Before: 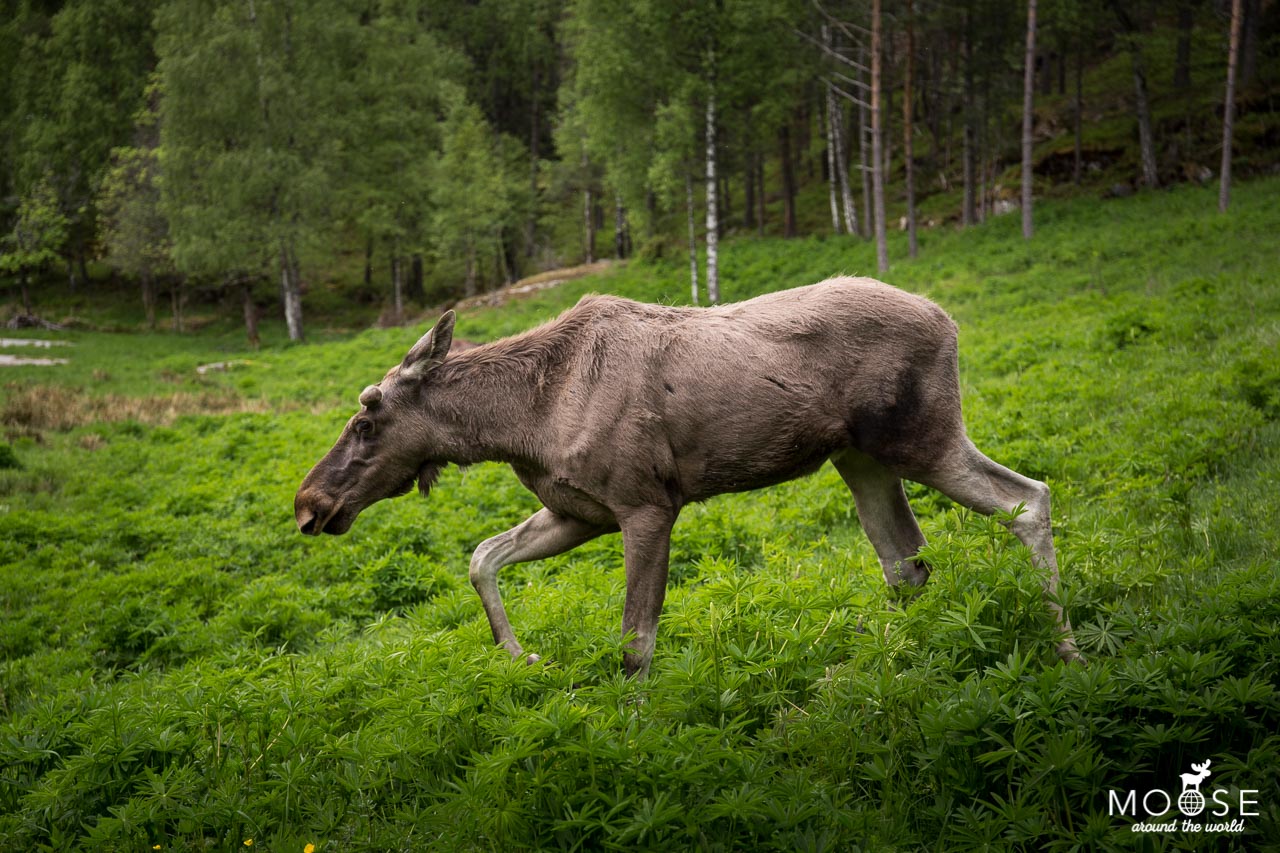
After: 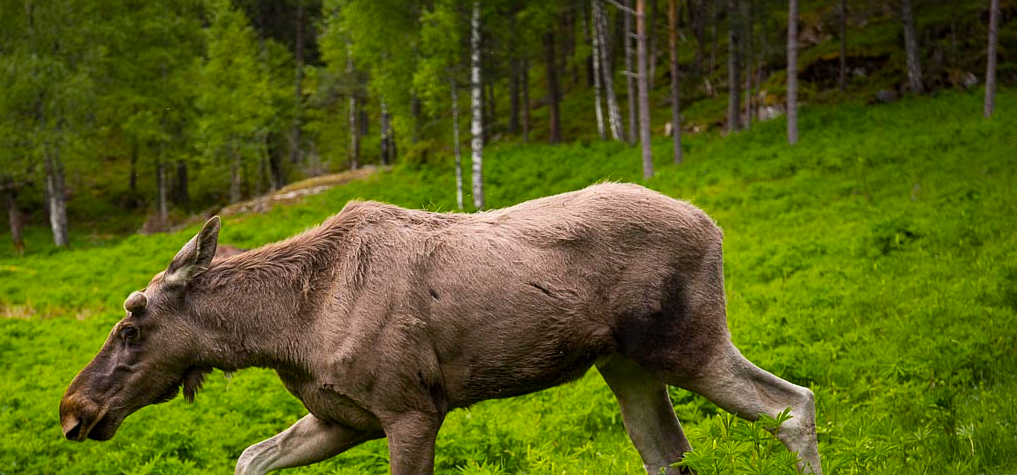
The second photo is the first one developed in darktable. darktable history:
crop: left 18.38%, top 11.092%, right 2.134%, bottom 33.217%
sharpen: radius 1.272, amount 0.305, threshold 0
color balance rgb: linear chroma grading › global chroma 15%, perceptual saturation grading › global saturation 30%
levels: mode automatic
